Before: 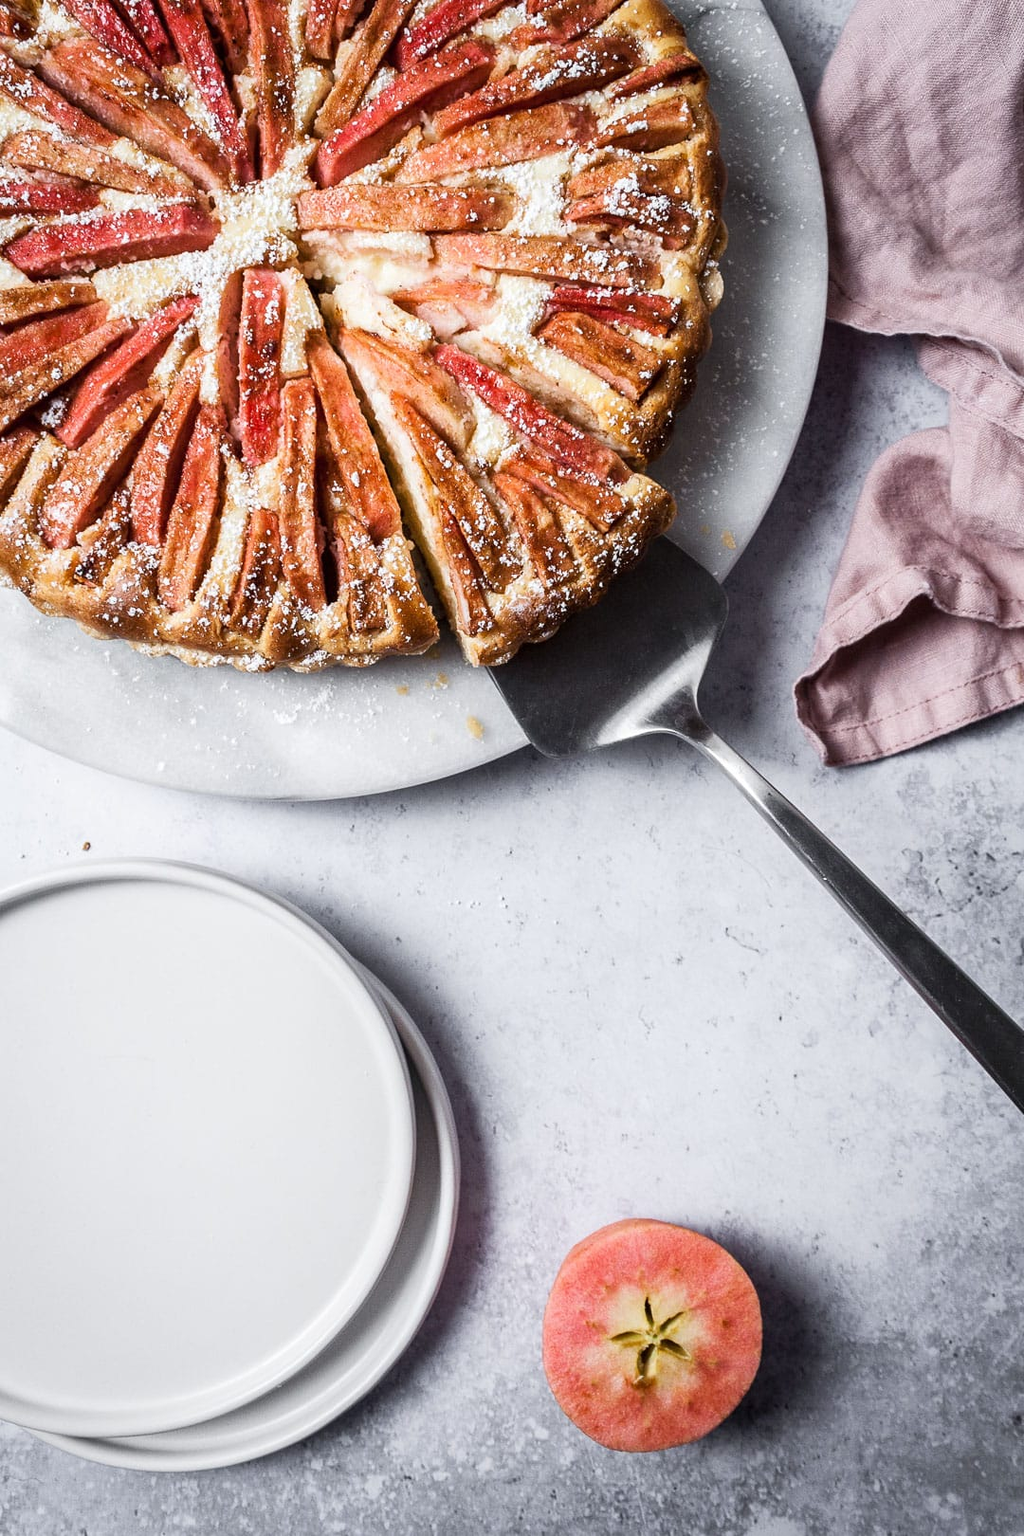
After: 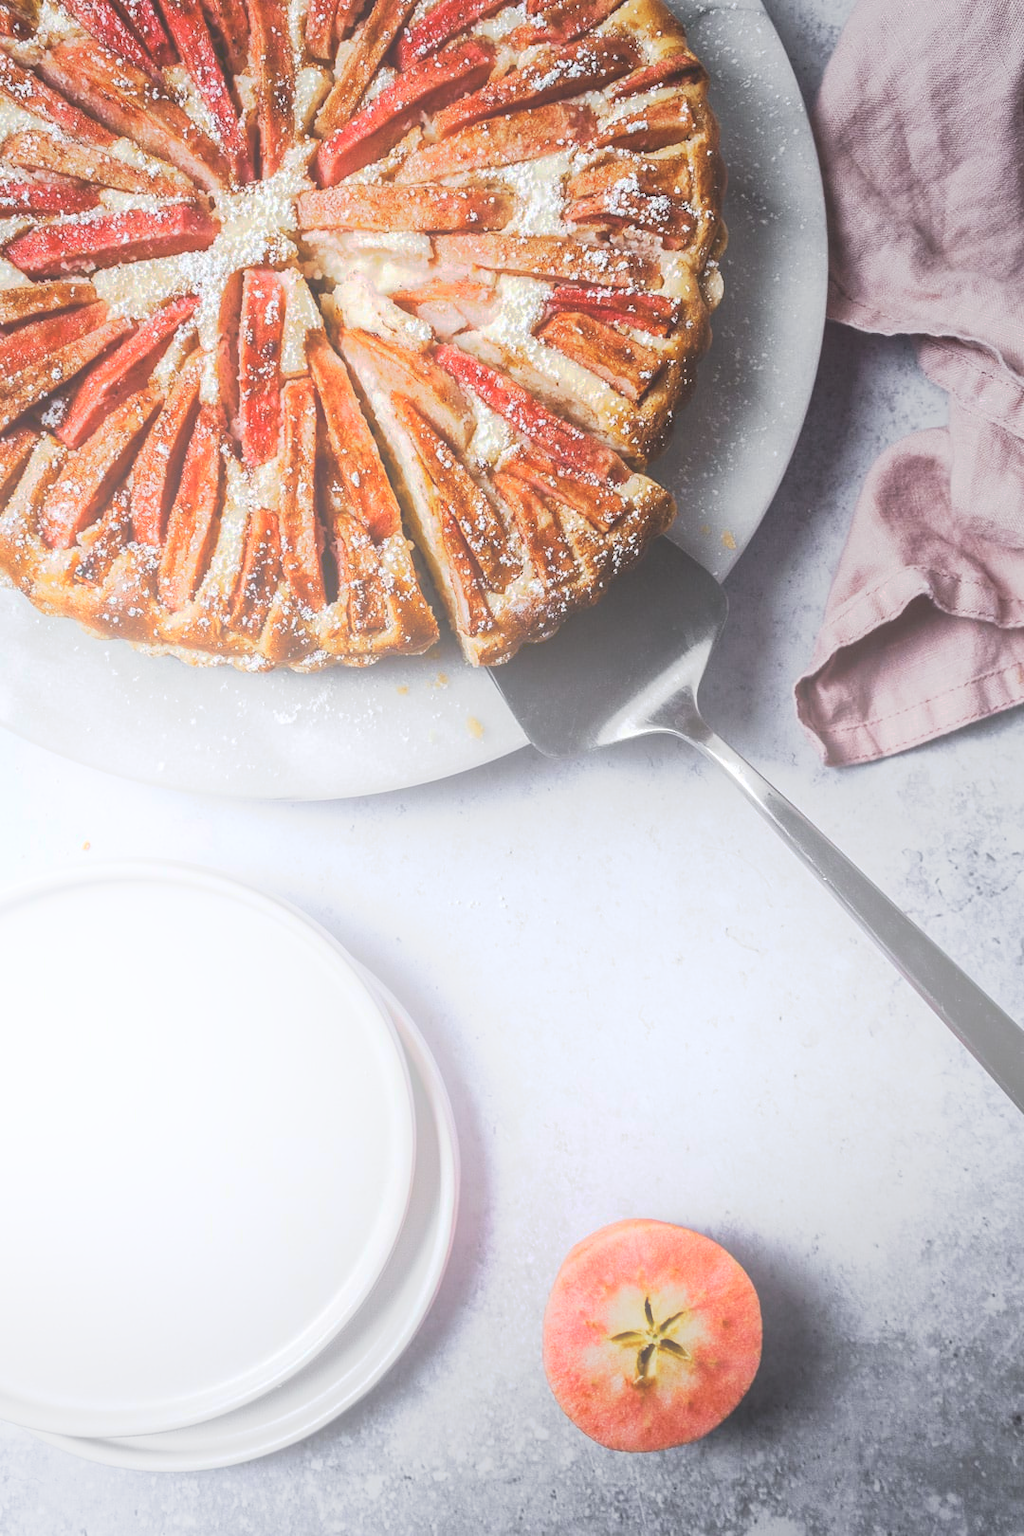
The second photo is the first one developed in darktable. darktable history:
tone curve: curves: ch0 [(0, 0) (0.003, 0.08) (0.011, 0.088) (0.025, 0.104) (0.044, 0.122) (0.069, 0.141) (0.1, 0.161) (0.136, 0.181) (0.177, 0.209) (0.224, 0.246) (0.277, 0.293) (0.335, 0.343) (0.399, 0.399) (0.468, 0.464) (0.543, 0.54) (0.623, 0.616) (0.709, 0.694) (0.801, 0.757) (0.898, 0.821) (1, 1)], preserve colors none
bloom: size 40%
